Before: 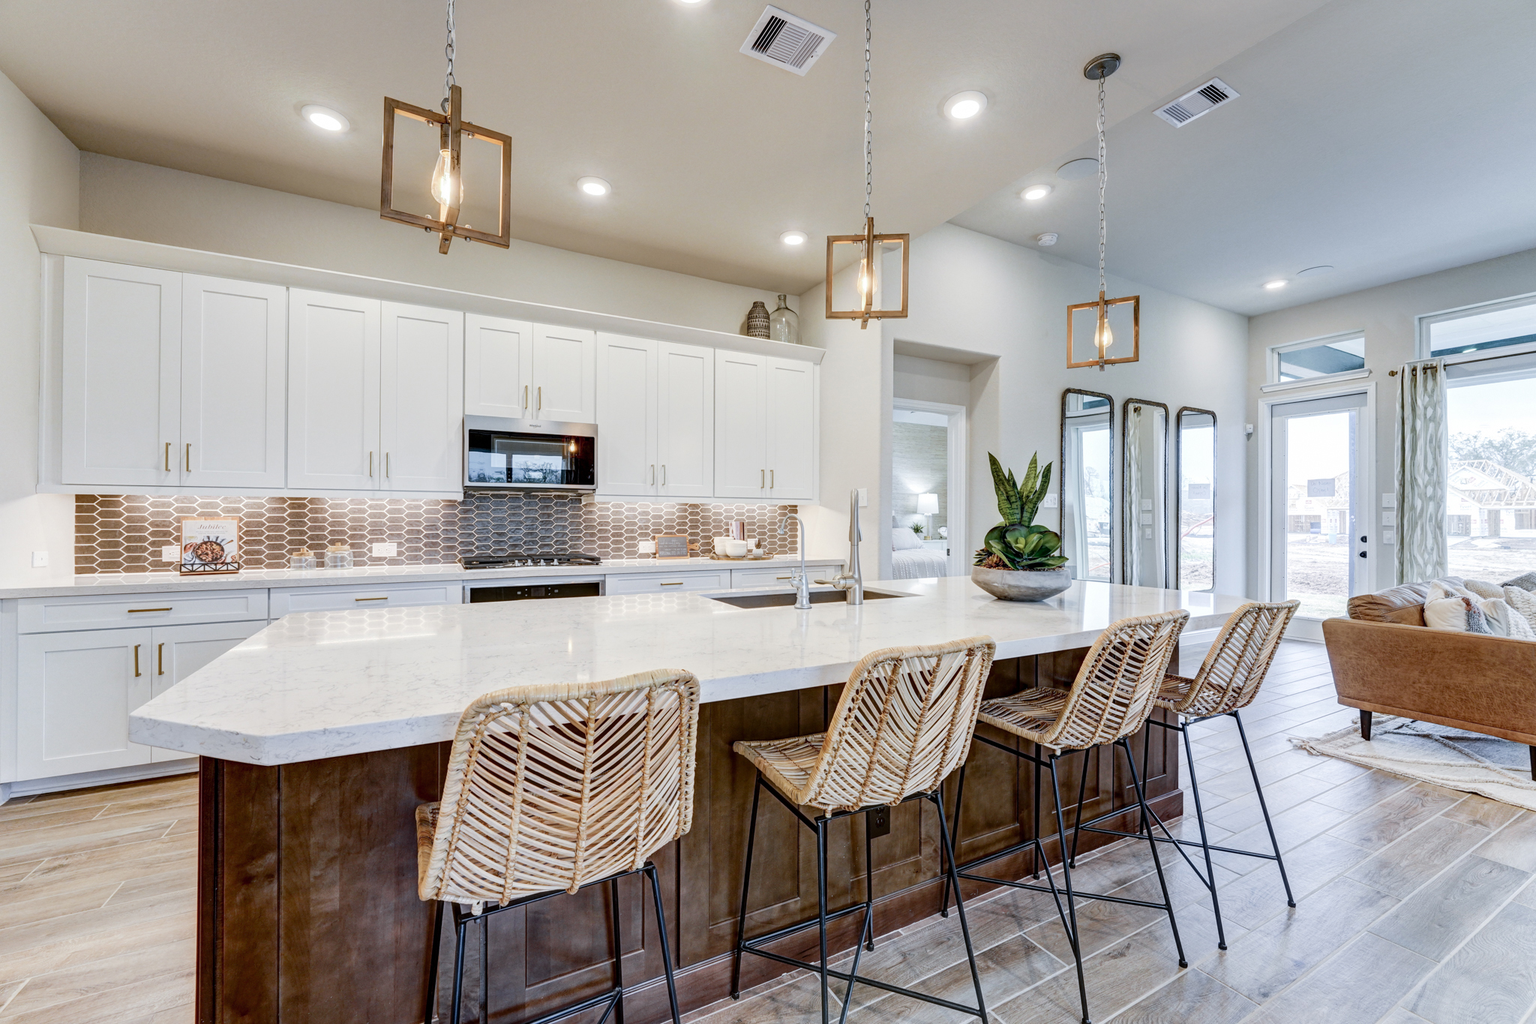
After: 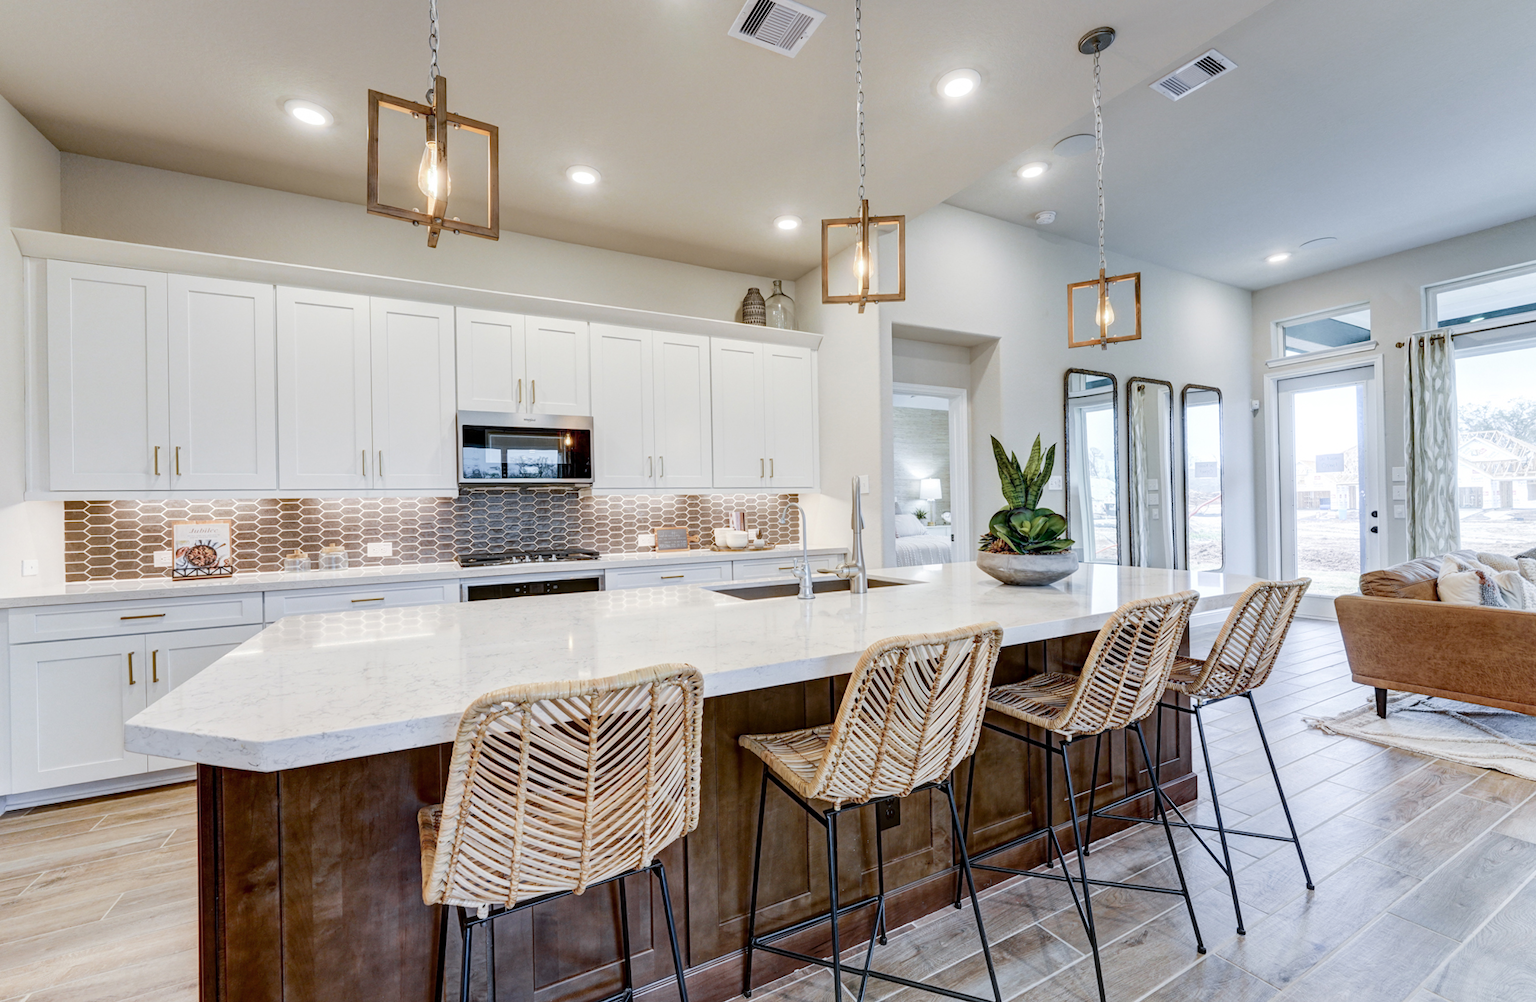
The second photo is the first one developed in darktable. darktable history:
white balance: red 1, blue 1
bloom: size 3%, threshold 100%, strength 0%
rotate and perspective: rotation -1.42°, crop left 0.016, crop right 0.984, crop top 0.035, crop bottom 0.965
